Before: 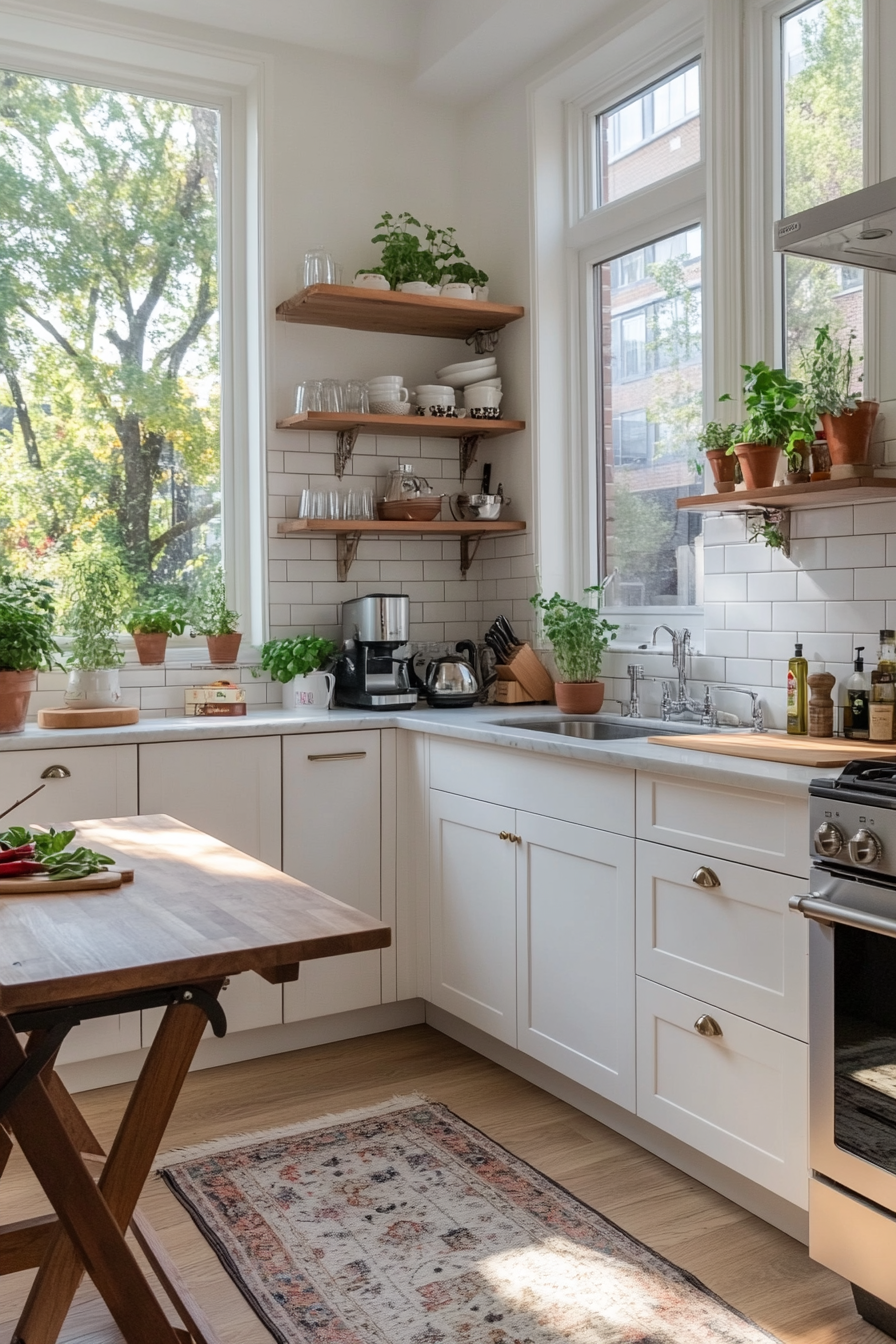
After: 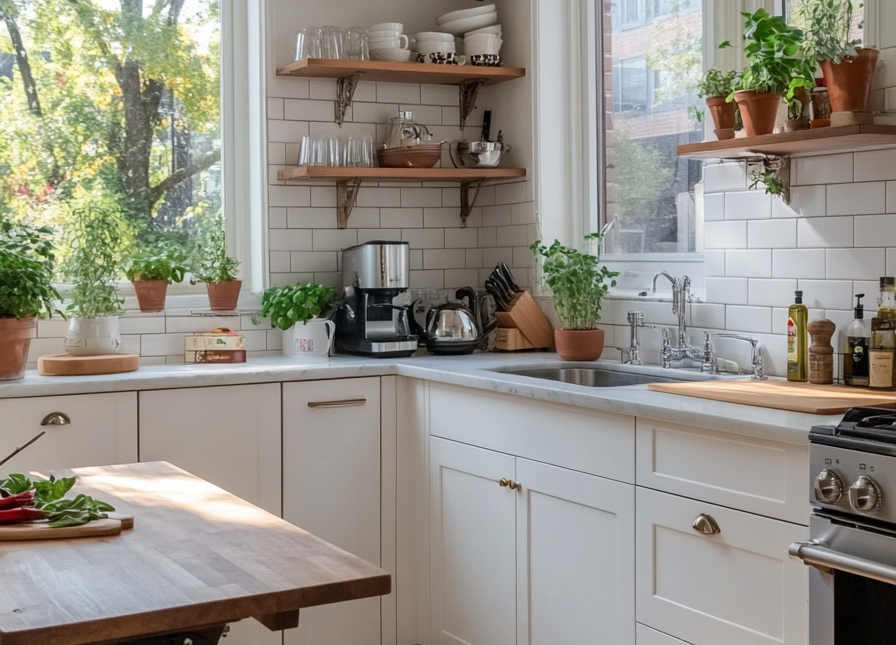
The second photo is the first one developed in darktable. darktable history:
crop and rotate: top 26.3%, bottom 25.704%
